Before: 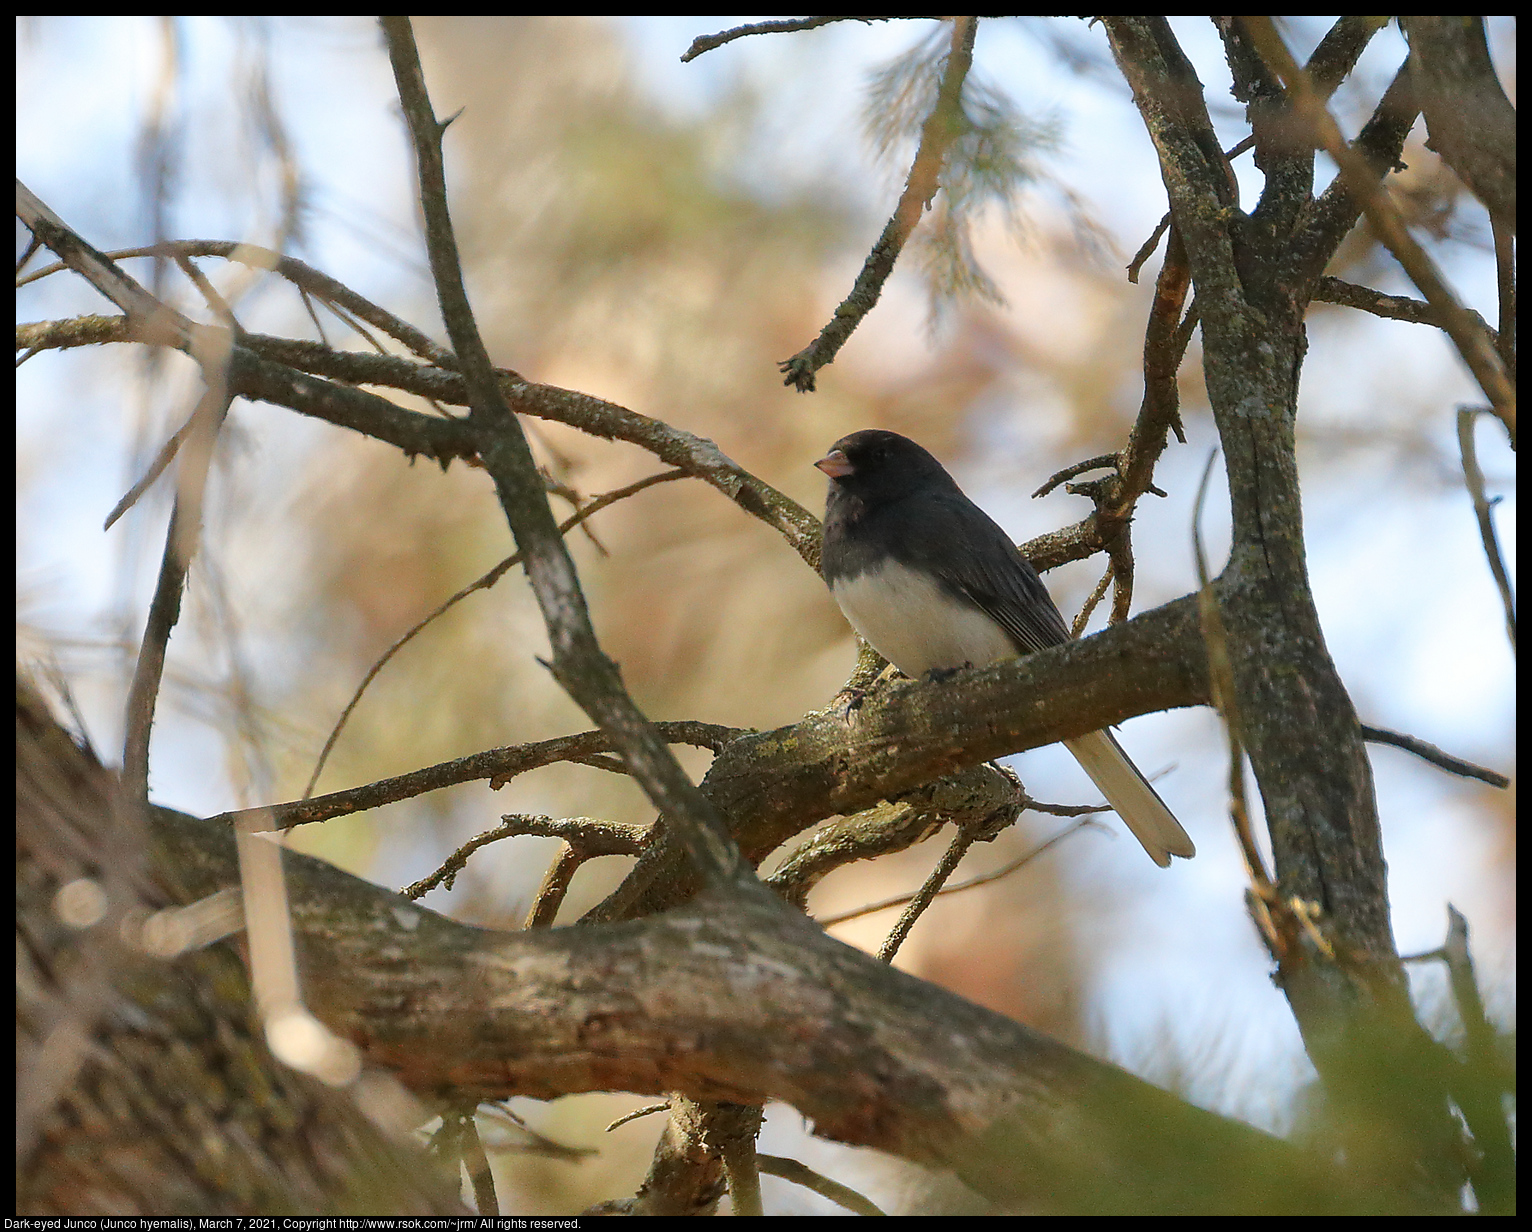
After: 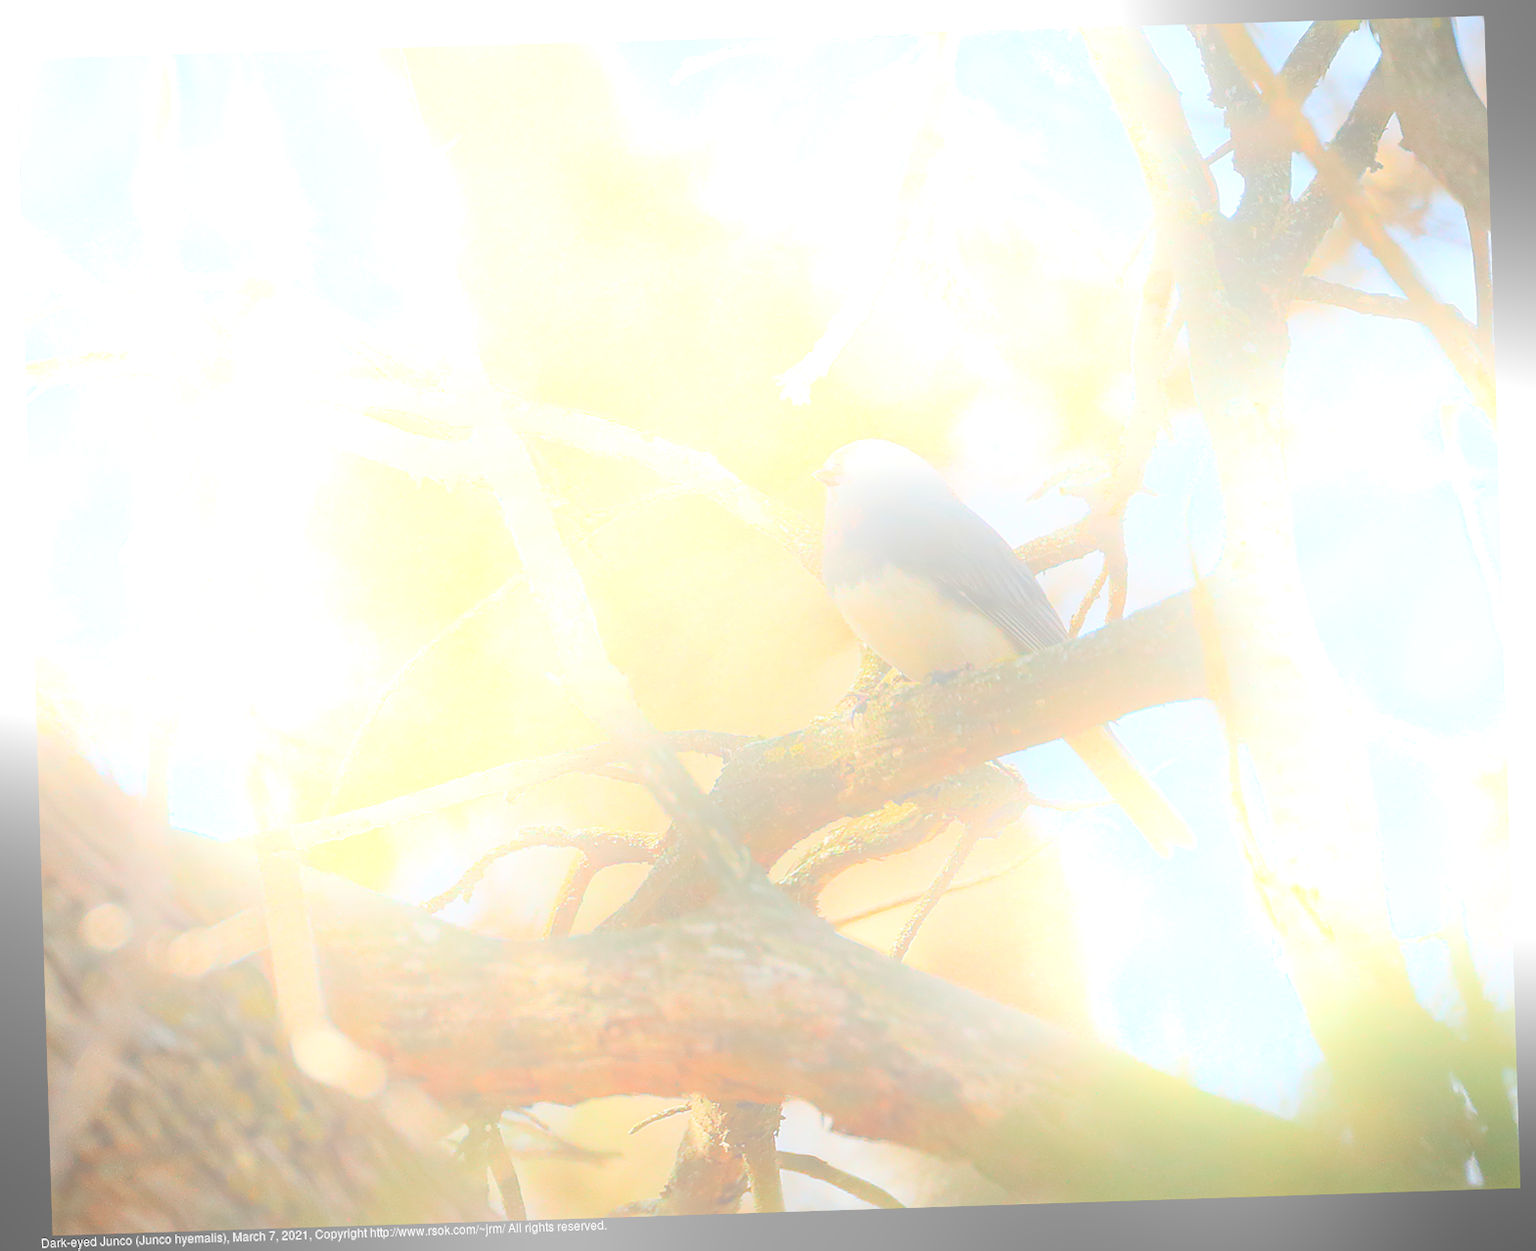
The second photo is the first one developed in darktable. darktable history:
bloom: size 25%, threshold 5%, strength 90%
rotate and perspective: rotation -1.77°, lens shift (horizontal) 0.004, automatic cropping off
